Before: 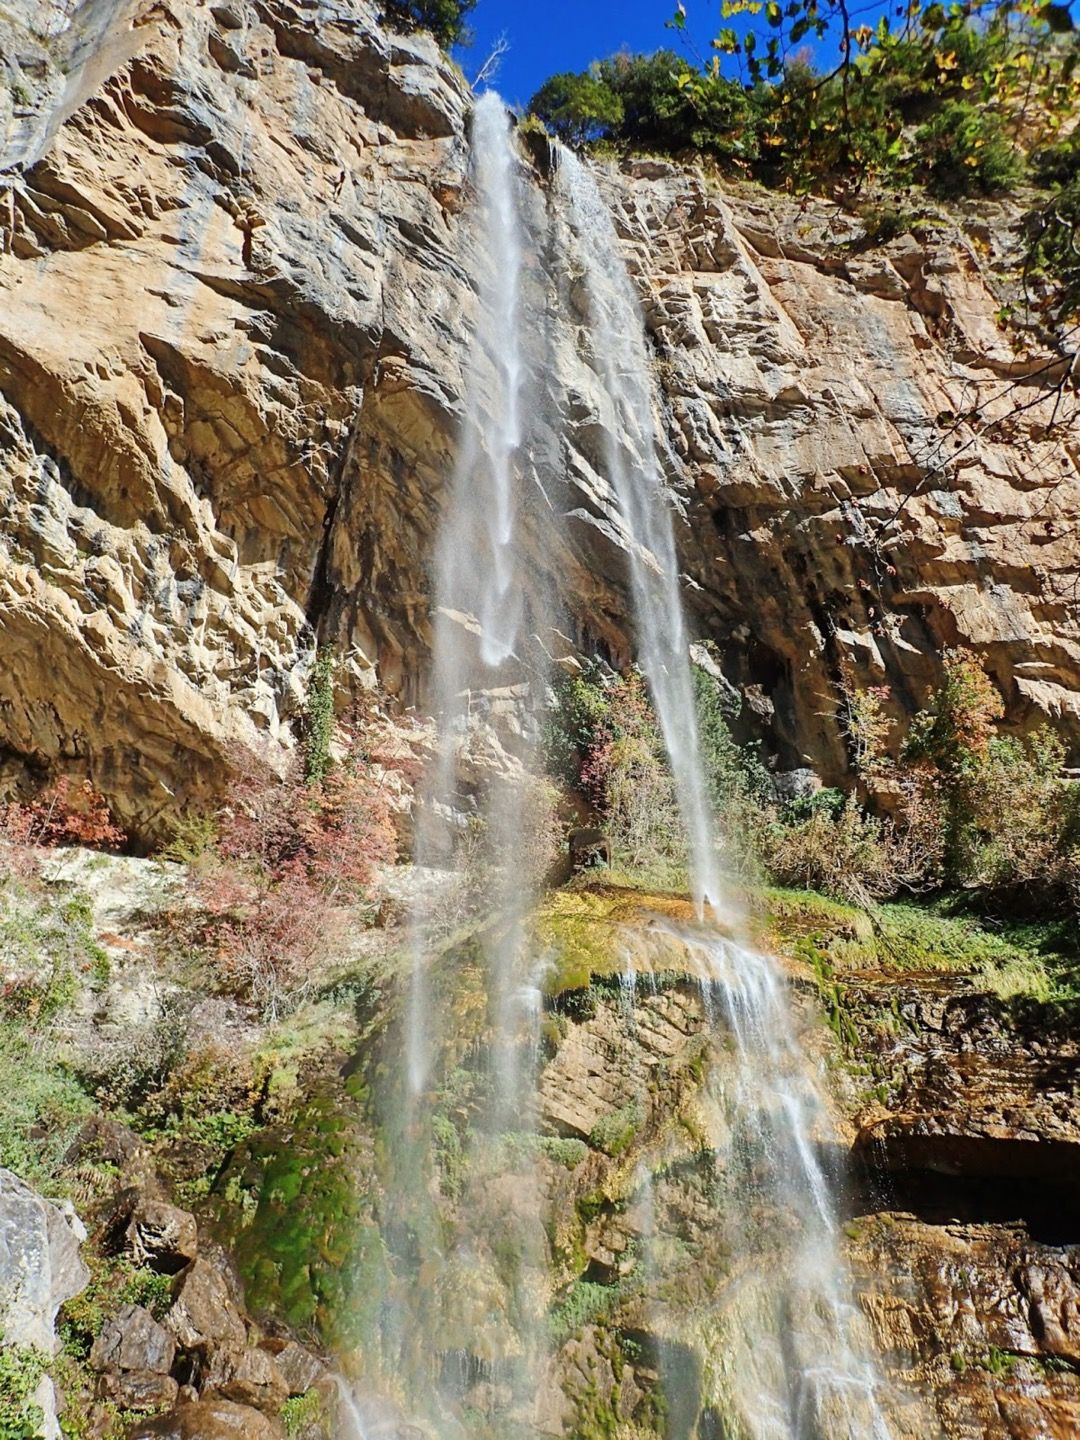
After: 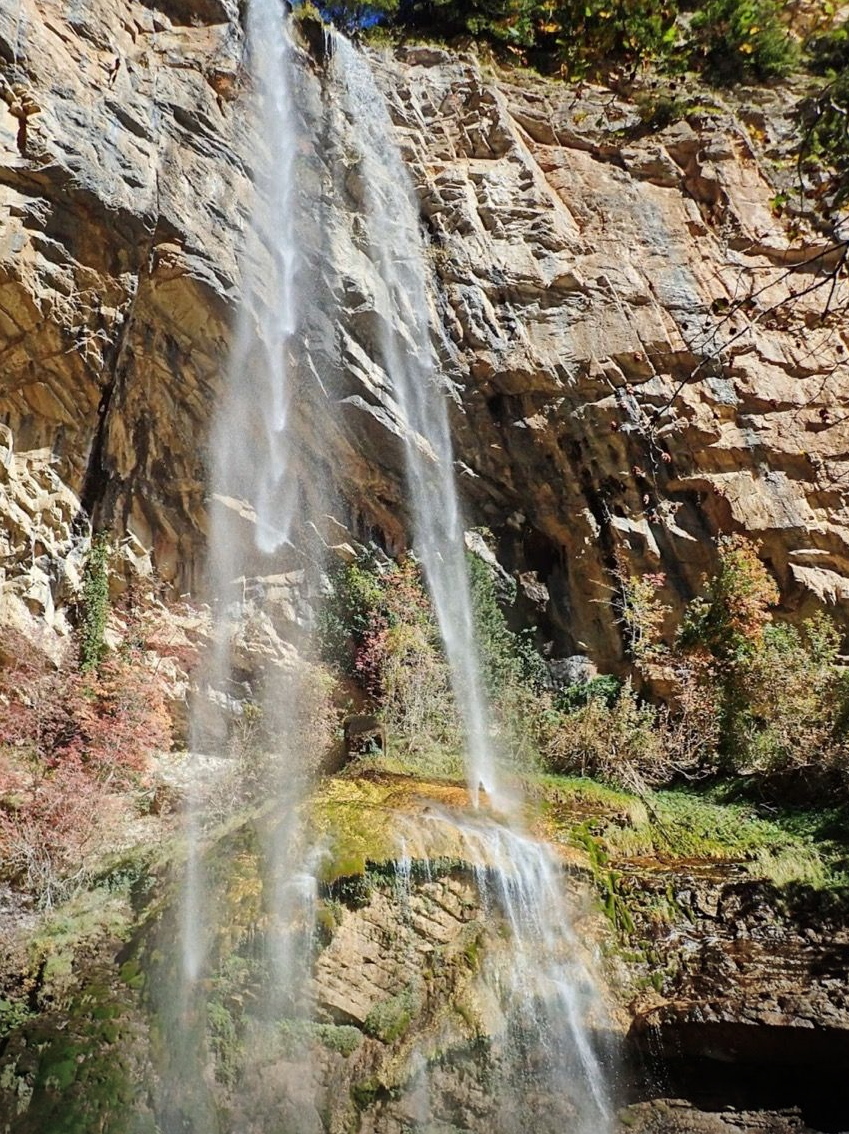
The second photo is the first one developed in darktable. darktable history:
vignetting: fall-off start 99.59%, center (-0.066, -0.305)
crop and rotate: left 20.865%, top 7.907%, right 0.496%, bottom 13.343%
color zones: curves: ch0 [(0.25, 0.5) (0.636, 0.25) (0.75, 0.5)]
tone equalizer: mask exposure compensation -0.492 EV
